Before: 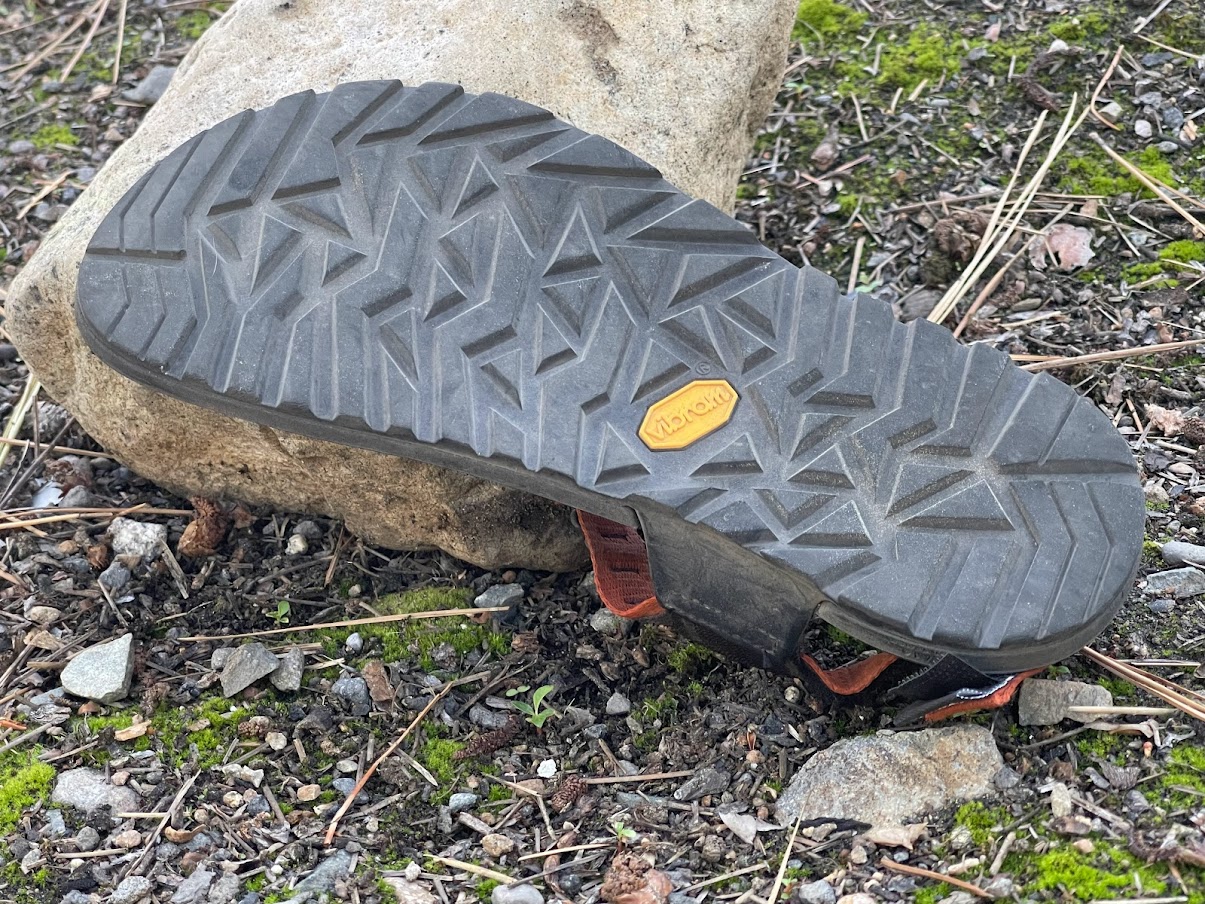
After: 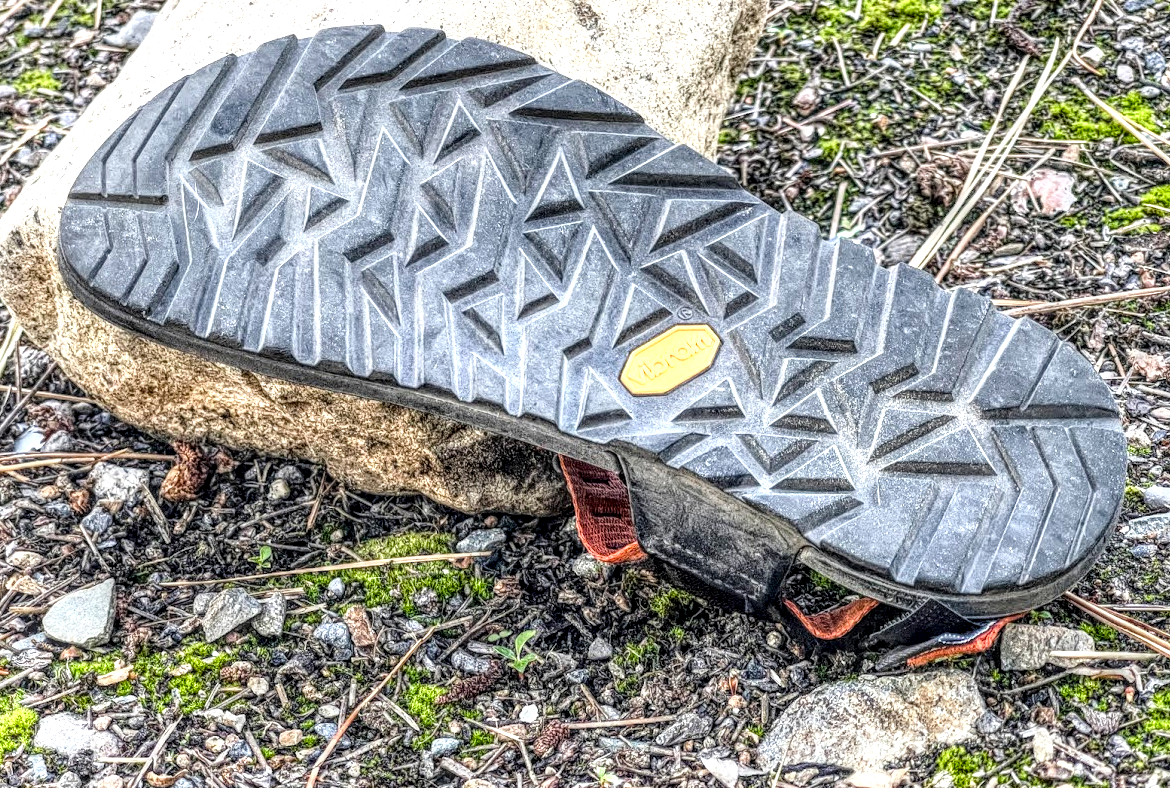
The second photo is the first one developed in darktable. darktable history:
local contrast: highlights 0%, shadows 0%, detail 300%, midtone range 0.3
crop: left 1.507%, top 6.147%, right 1.379%, bottom 6.637%
base curve: curves: ch0 [(0, 0) (0.028, 0.03) (0.121, 0.232) (0.46, 0.748) (0.859, 0.968) (1, 1)]
color balance rgb: perceptual saturation grading › global saturation 20%, perceptual saturation grading › highlights -25%, perceptual saturation grading › shadows 25%
